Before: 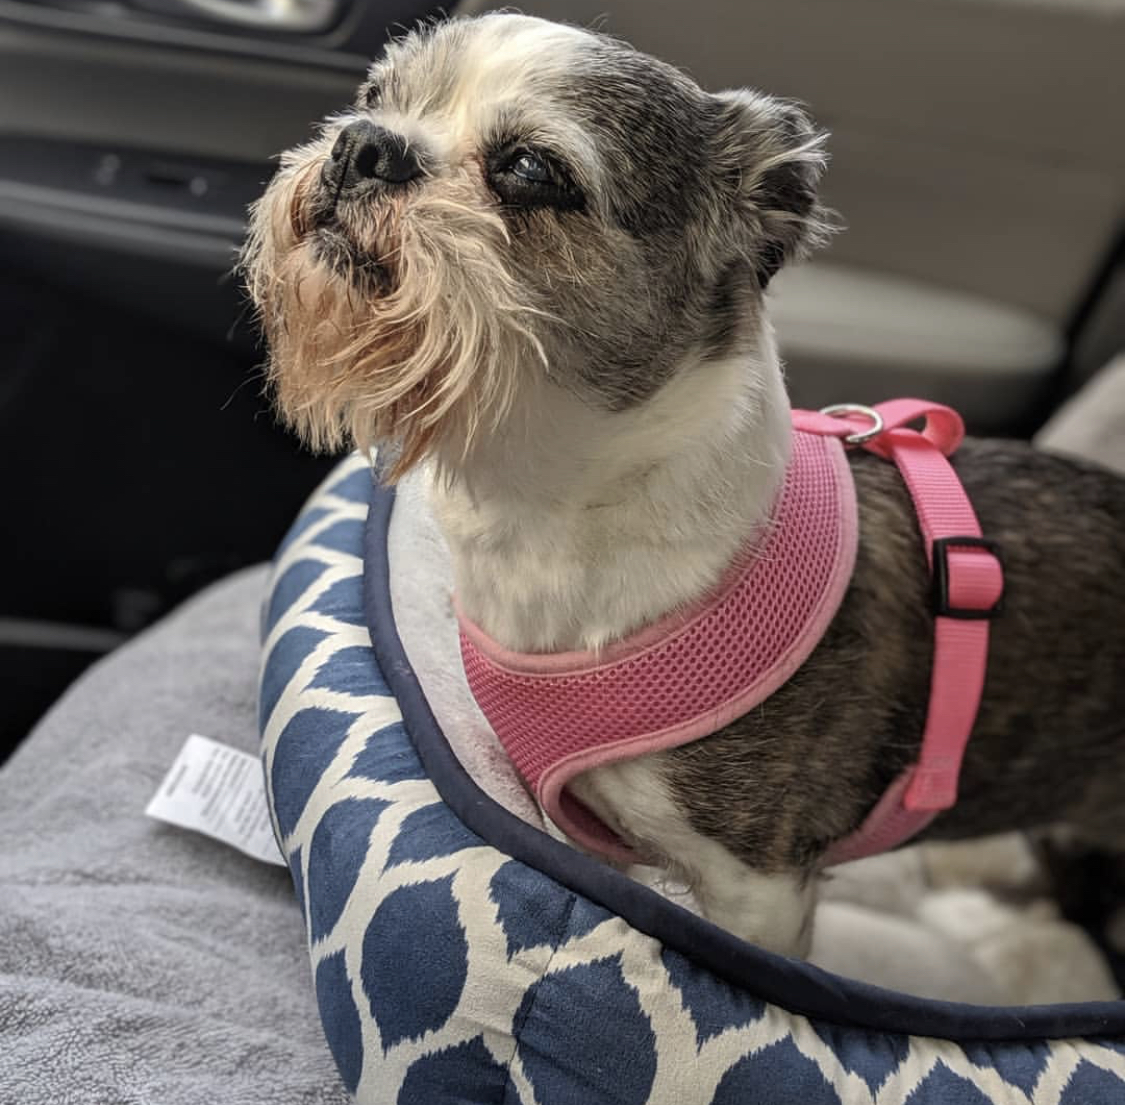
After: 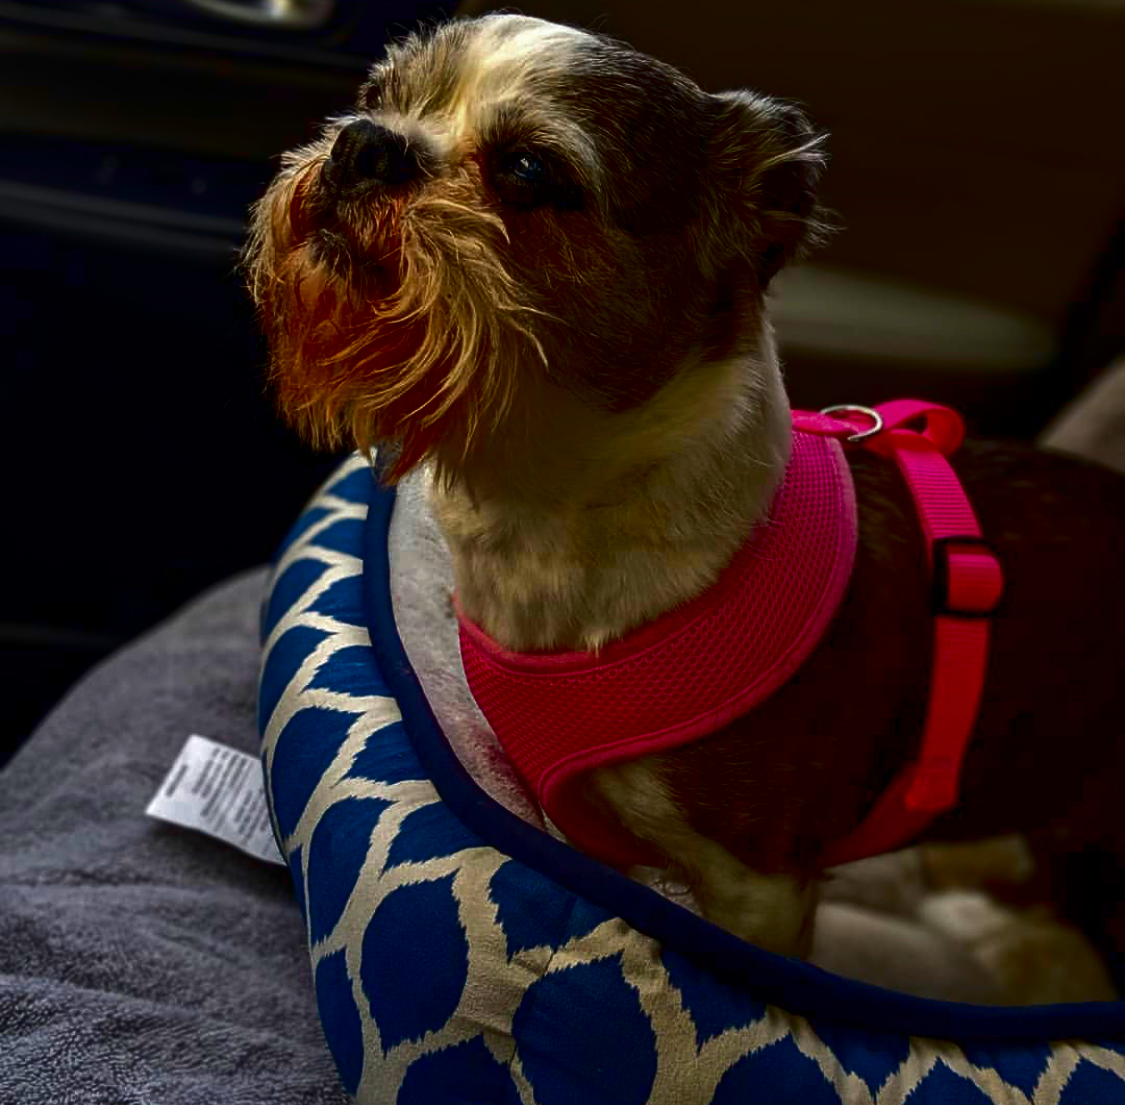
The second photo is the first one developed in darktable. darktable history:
contrast brightness saturation: brightness -0.99, saturation 0.995
